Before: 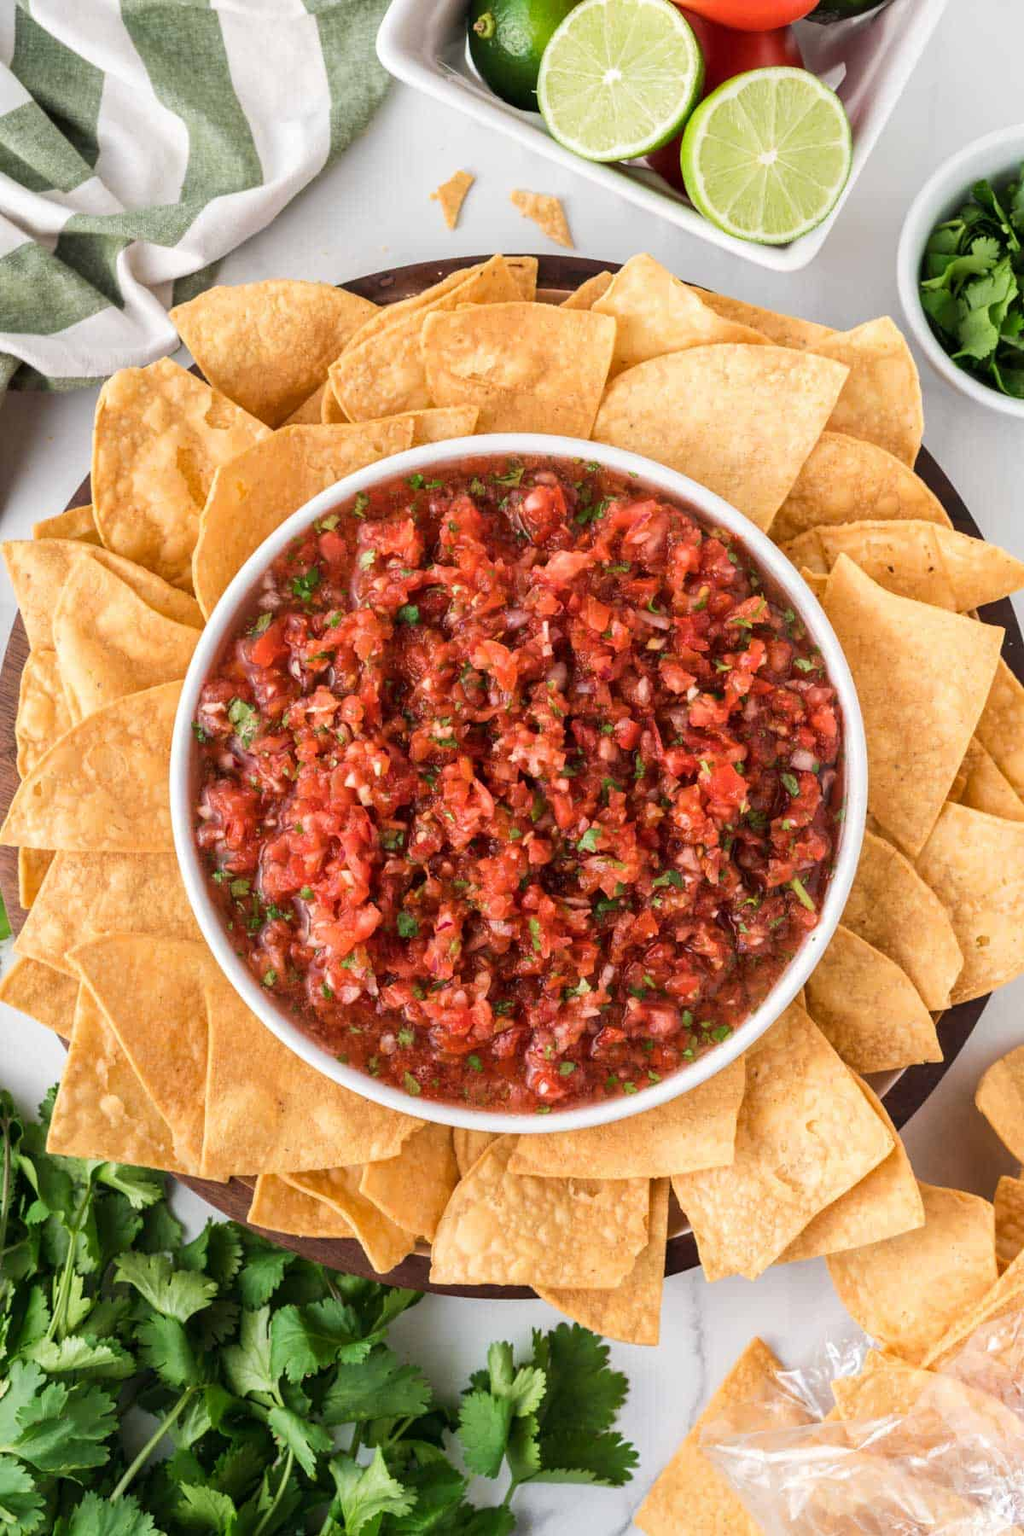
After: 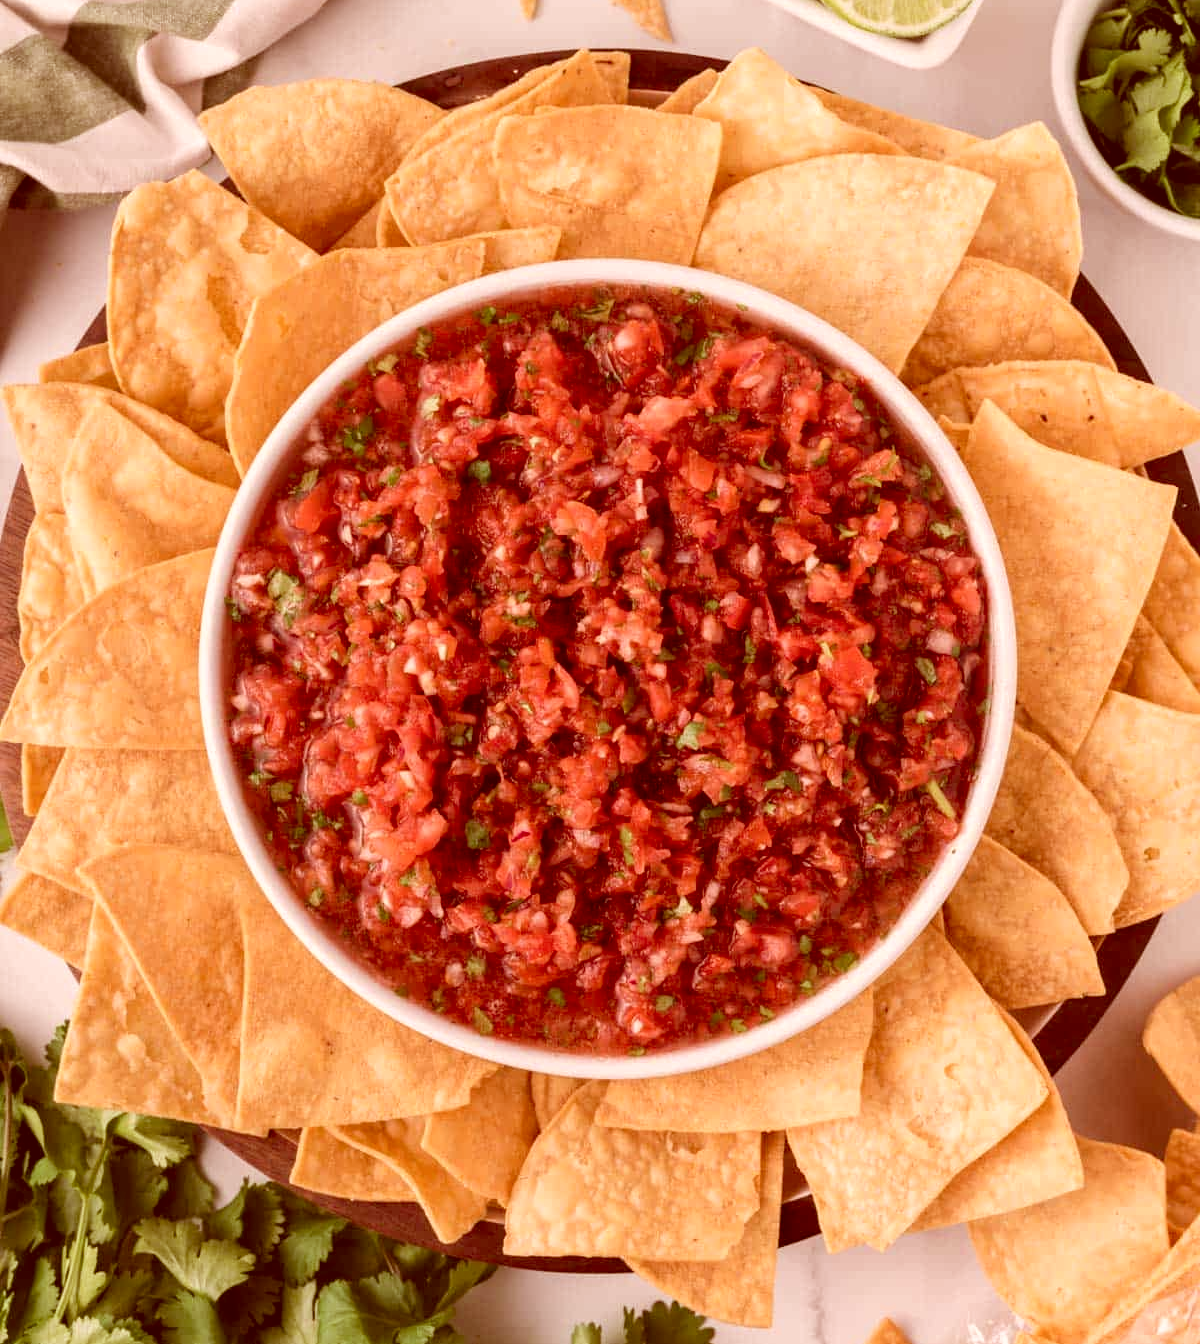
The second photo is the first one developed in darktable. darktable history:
color correction: highlights a* 9.27, highlights b* 8.92, shadows a* 39.88, shadows b* 39.22, saturation 0.77
crop: top 13.836%, bottom 11.483%
